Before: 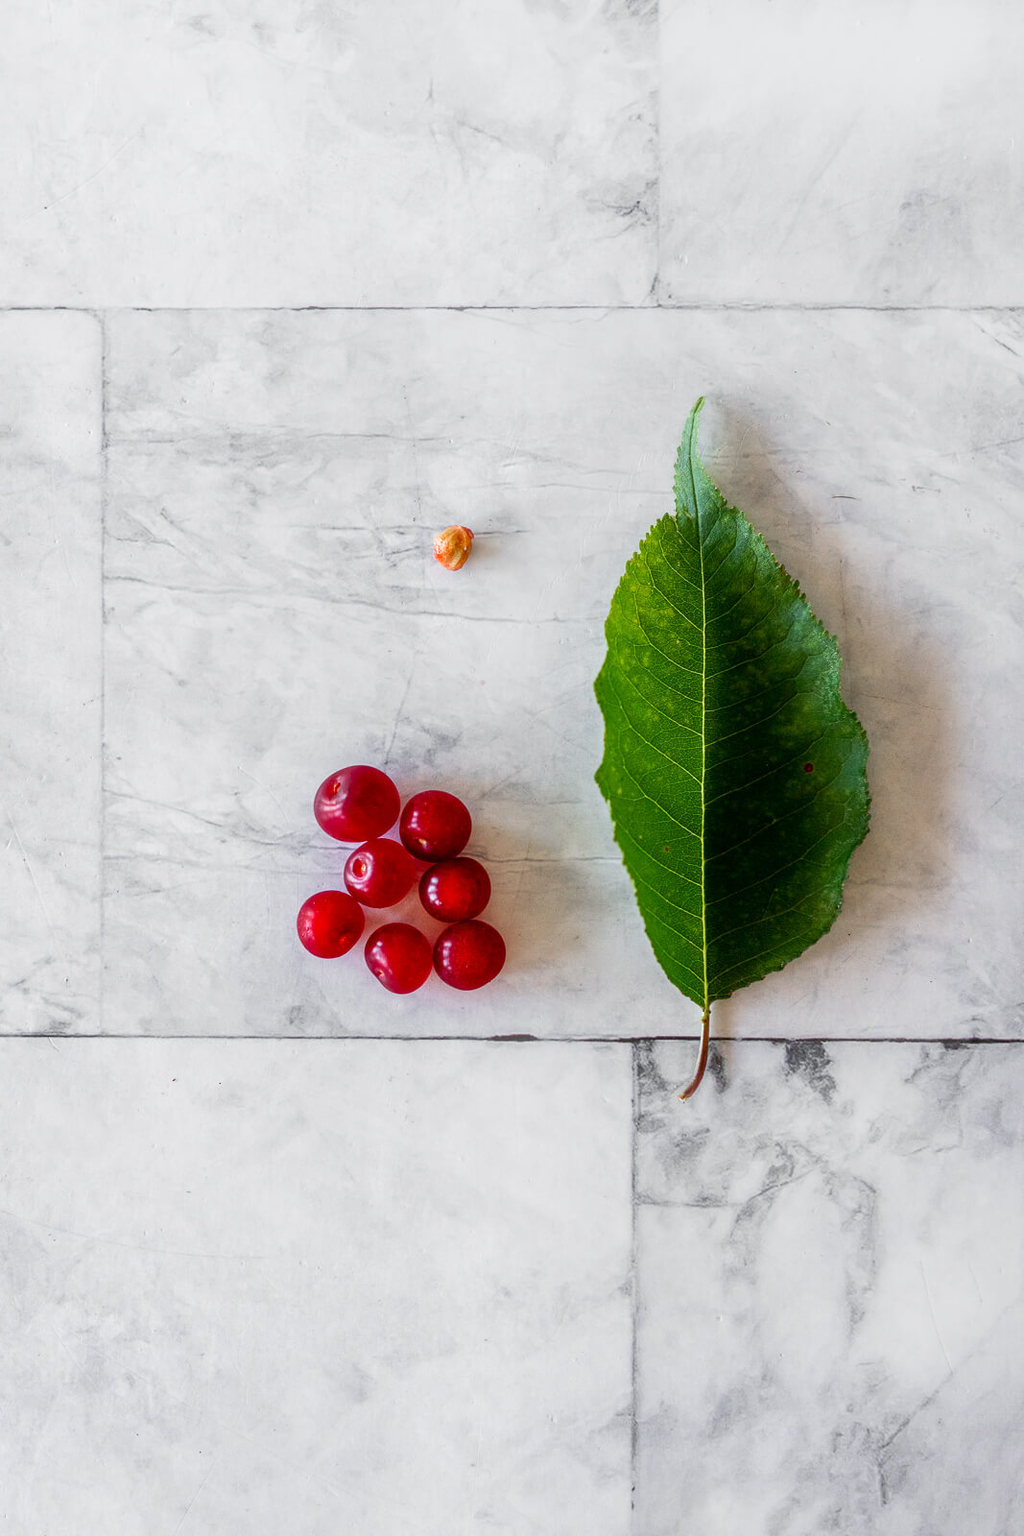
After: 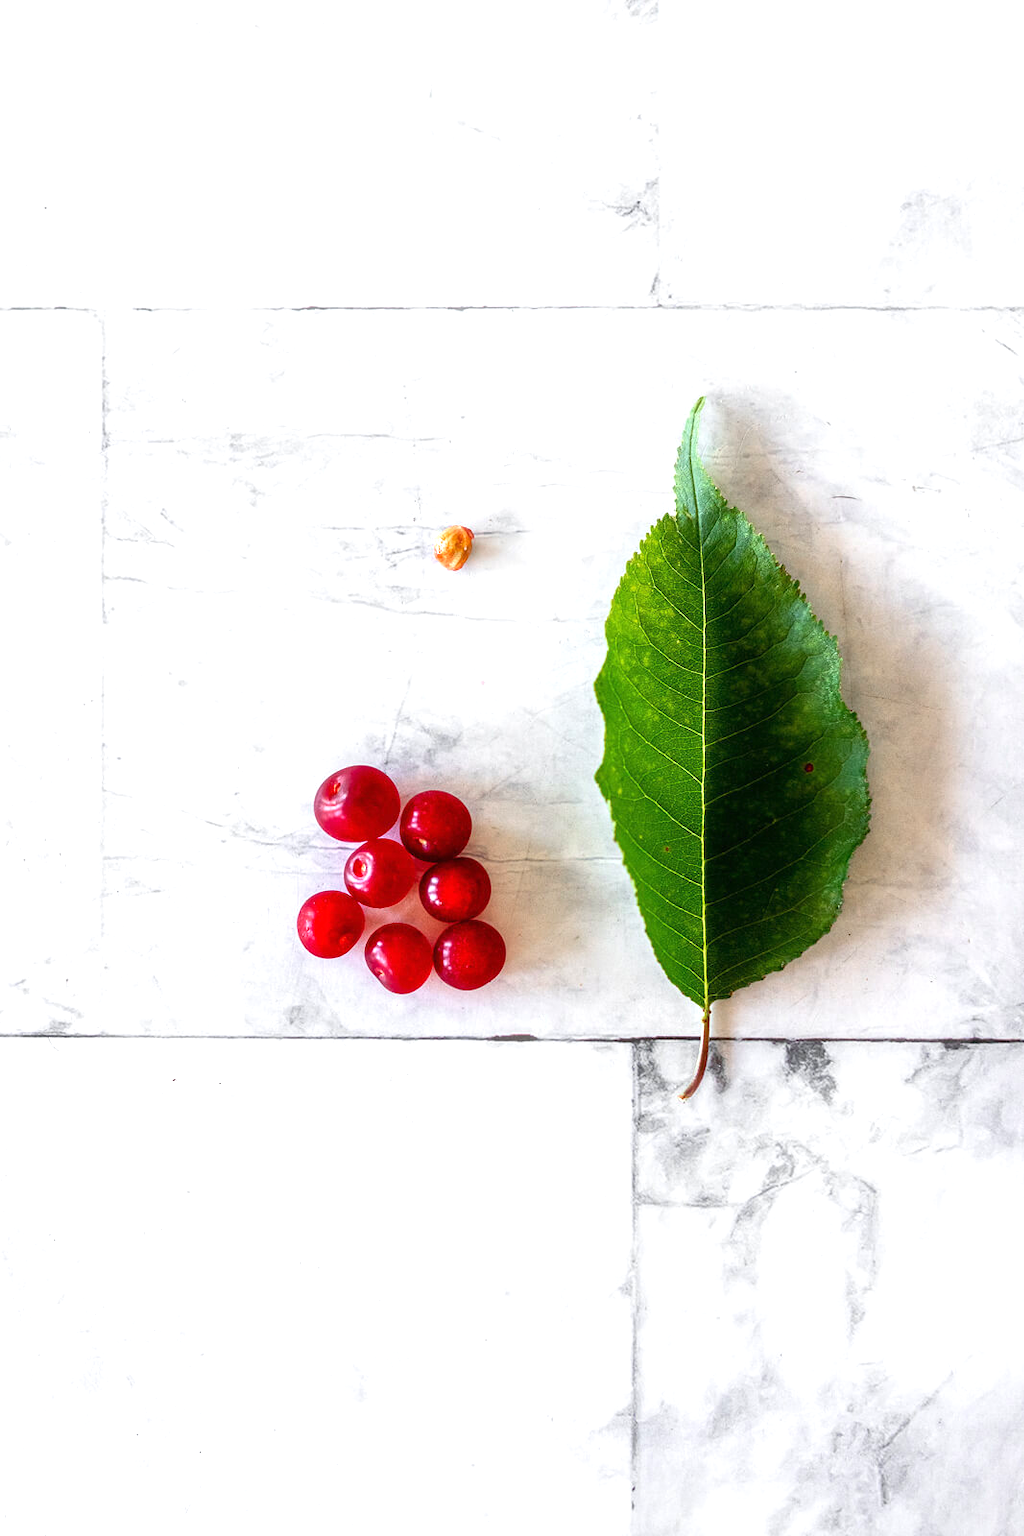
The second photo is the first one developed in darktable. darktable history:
exposure: black level correction 0, exposure 0.7 EV, compensate exposure bias true, compensate highlight preservation false
